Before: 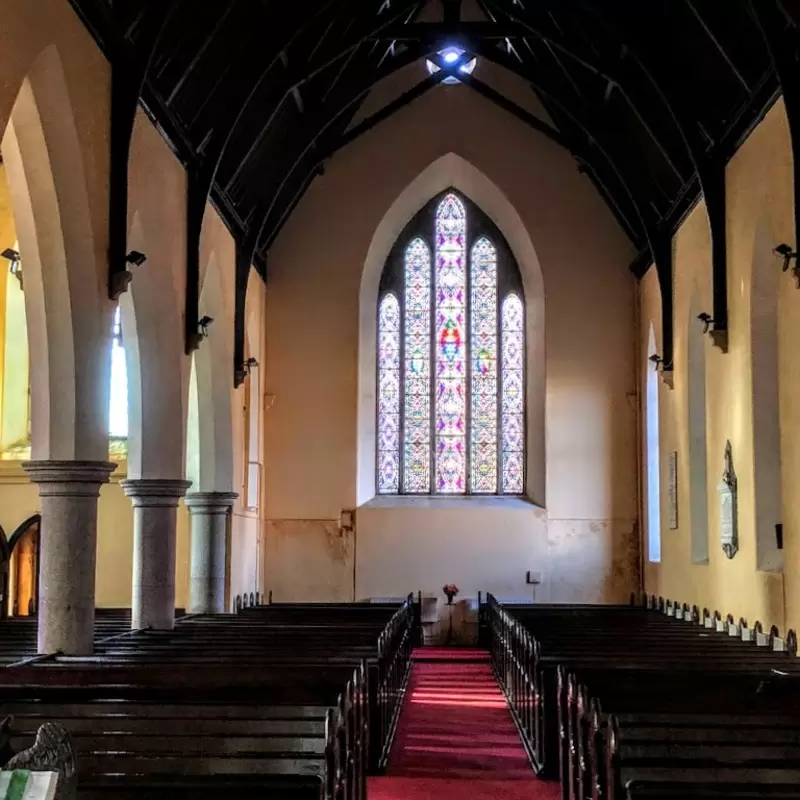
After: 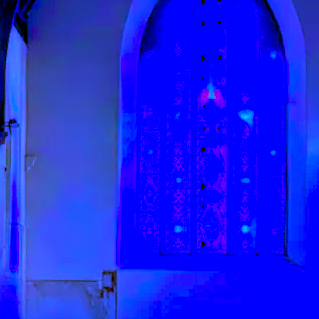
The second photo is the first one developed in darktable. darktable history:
sharpen: amount 0.2
contrast brightness saturation: saturation 0.13
crop: left 30%, top 30%, right 30%, bottom 30%
shadows and highlights: on, module defaults
white balance: red 0.766, blue 1.537
color calibration: output R [0.948, 0.091, -0.04, 0], output G [-0.3, 1.384, -0.085, 0], output B [-0.108, 0.061, 1.08, 0], illuminant as shot in camera, x 0.484, y 0.43, temperature 2405.29 K
local contrast: on, module defaults
